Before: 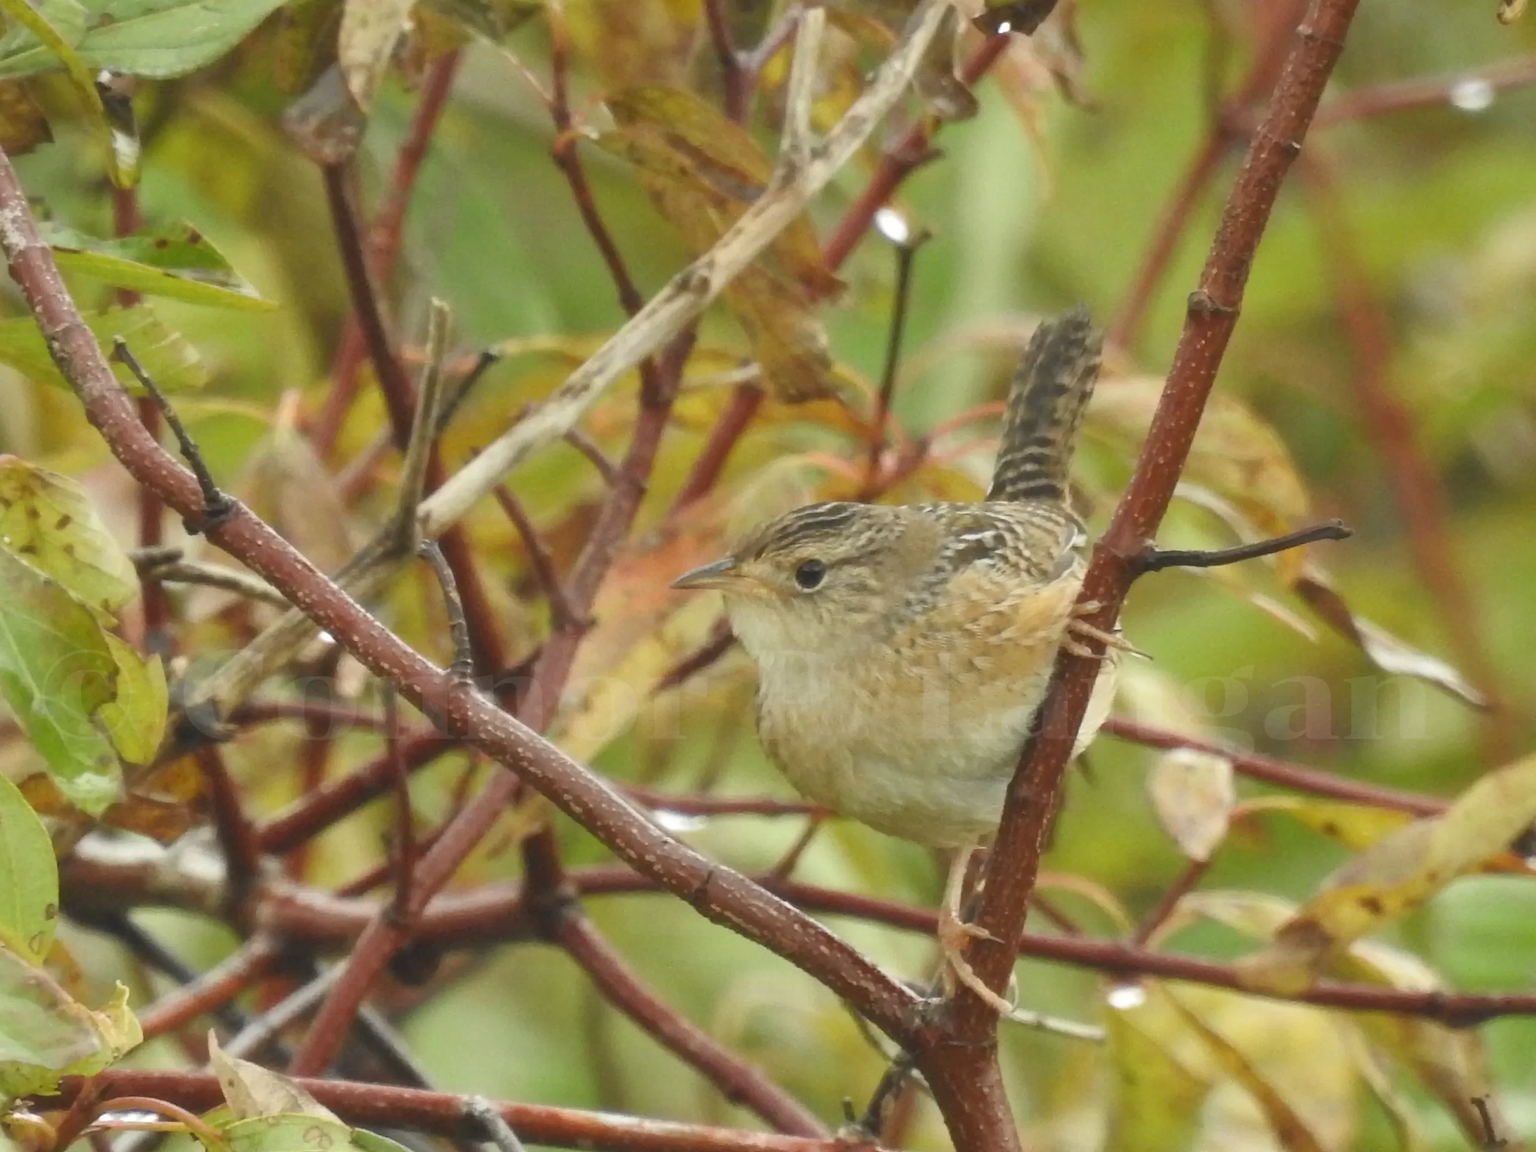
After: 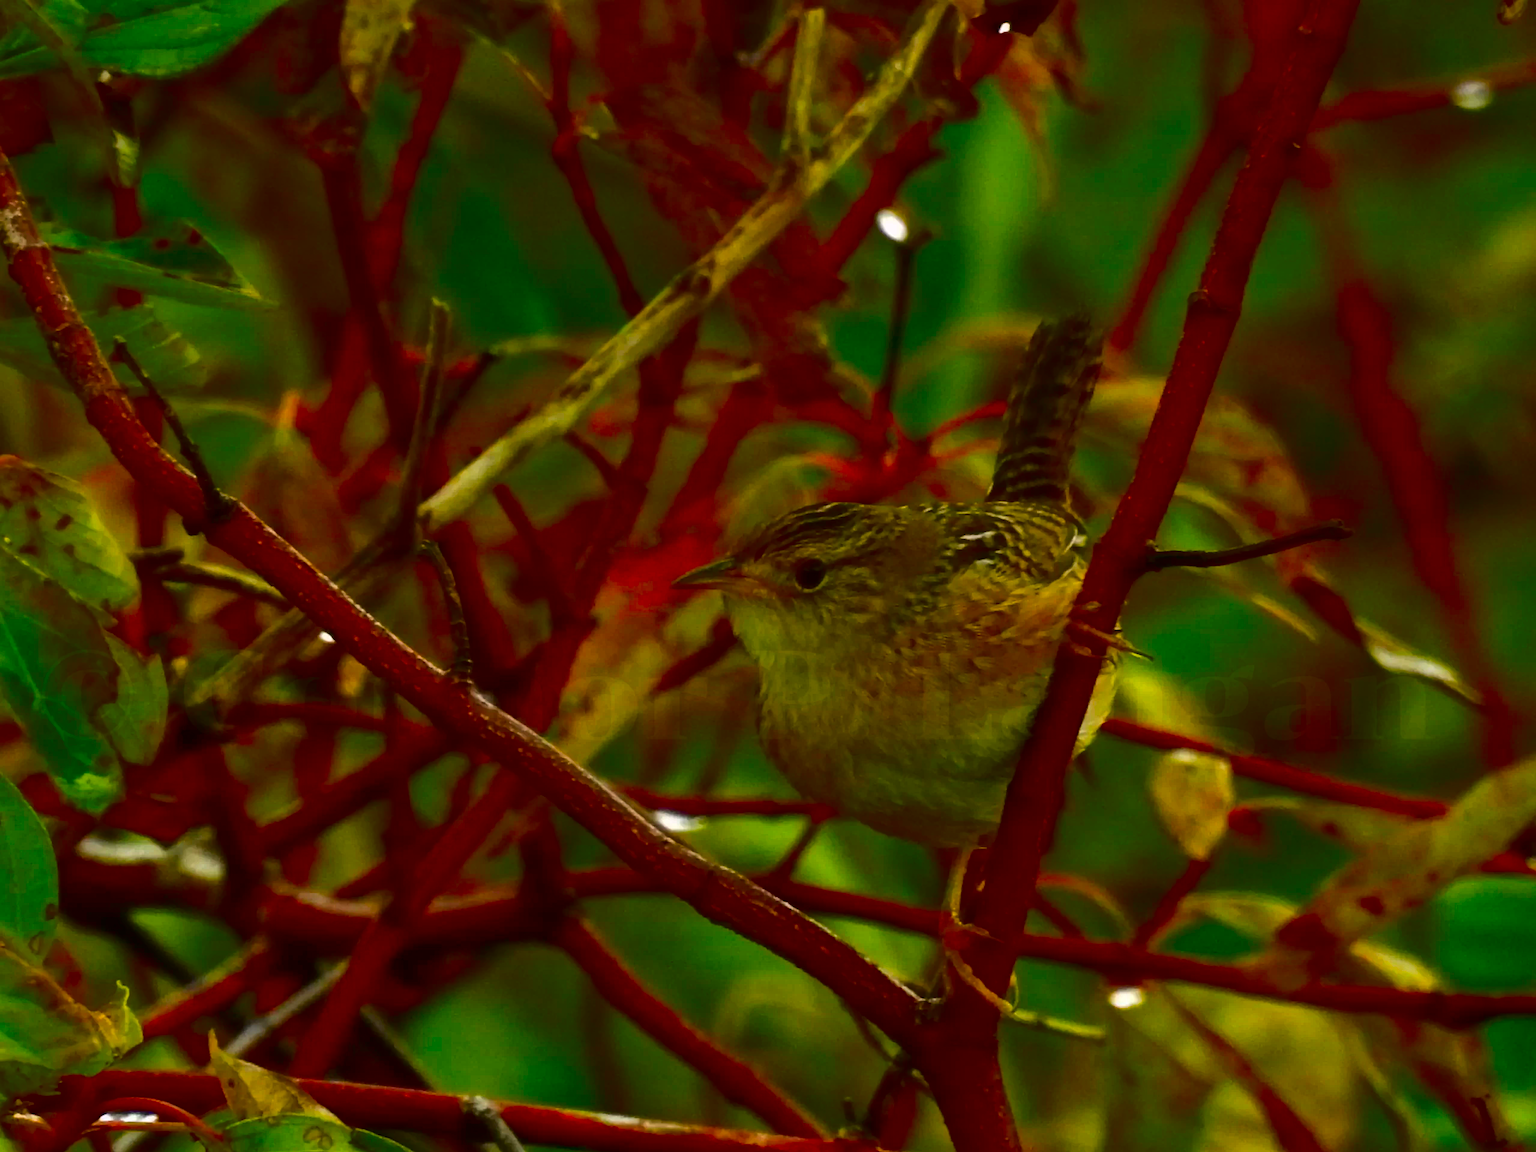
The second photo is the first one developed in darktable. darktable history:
contrast brightness saturation: brightness -1, saturation 1
color contrast: green-magenta contrast 1.55, blue-yellow contrast 1.83
